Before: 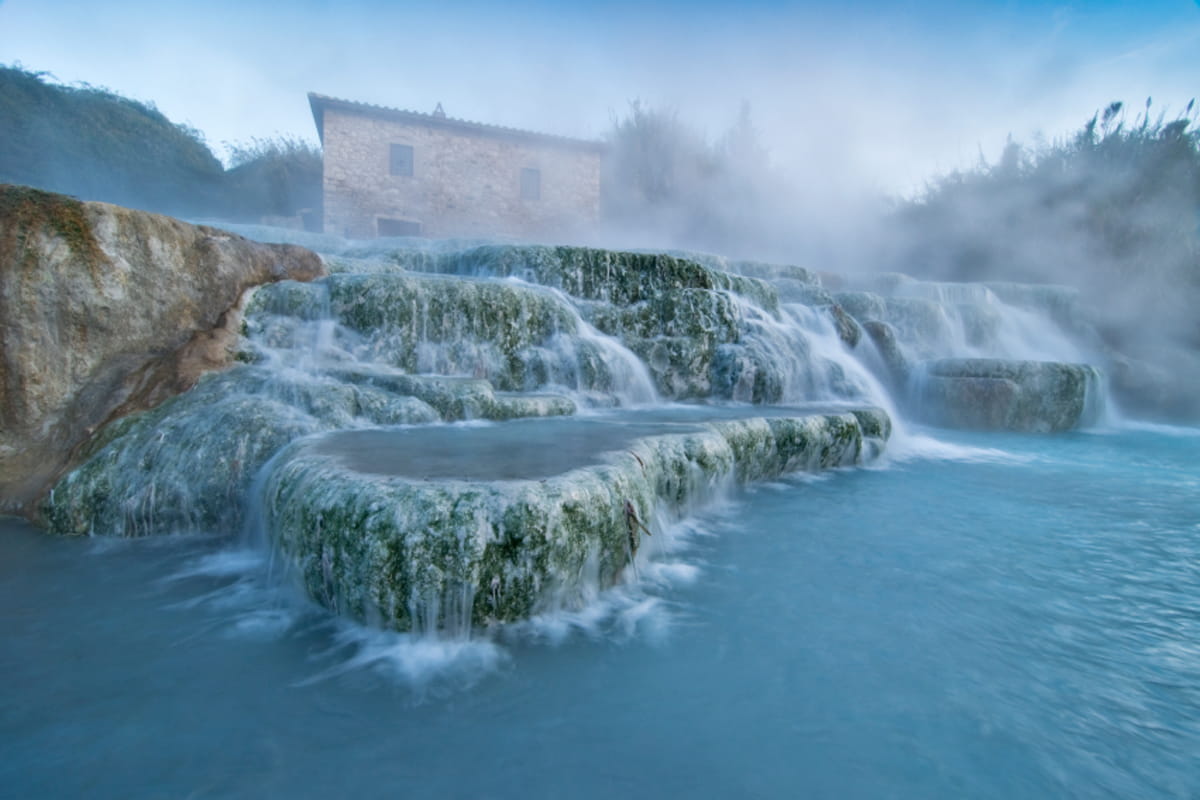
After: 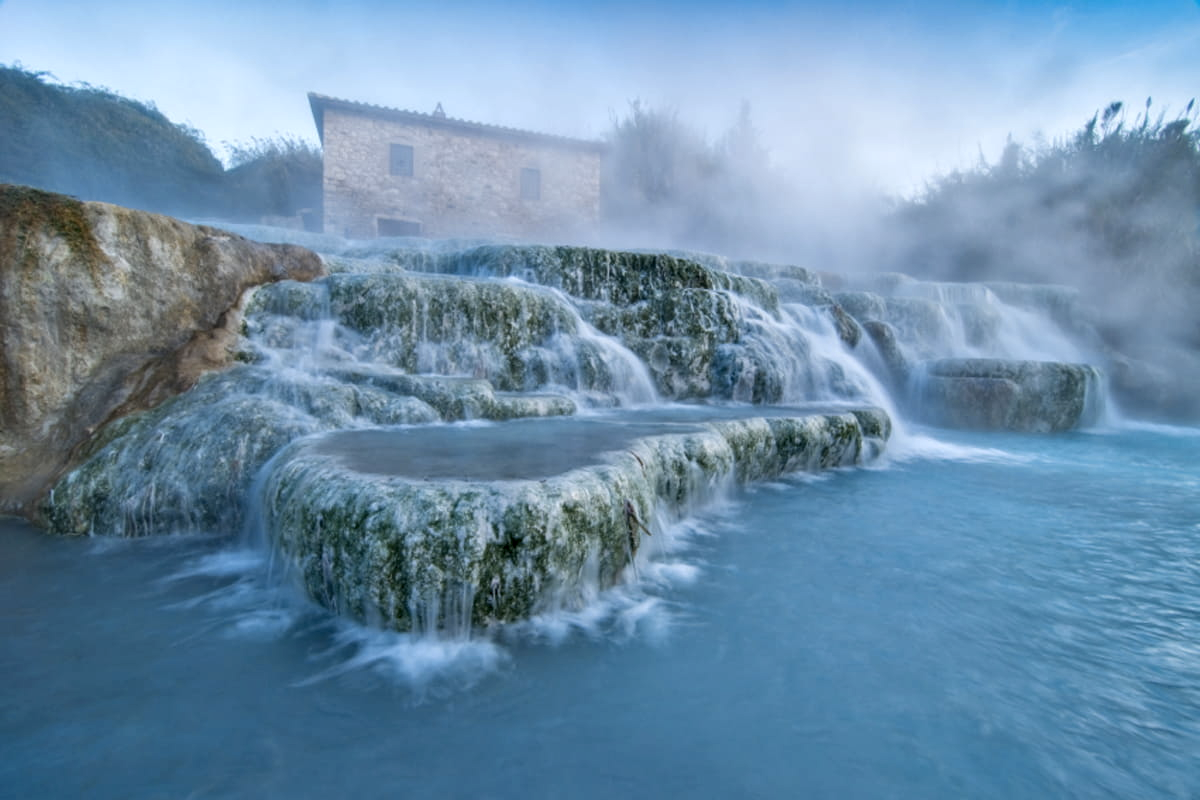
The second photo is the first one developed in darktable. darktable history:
color contrast: green-magenta contrast 0.8, blue-yellow contrast 1.1, unbound 0
local contrast: on, module defaults
